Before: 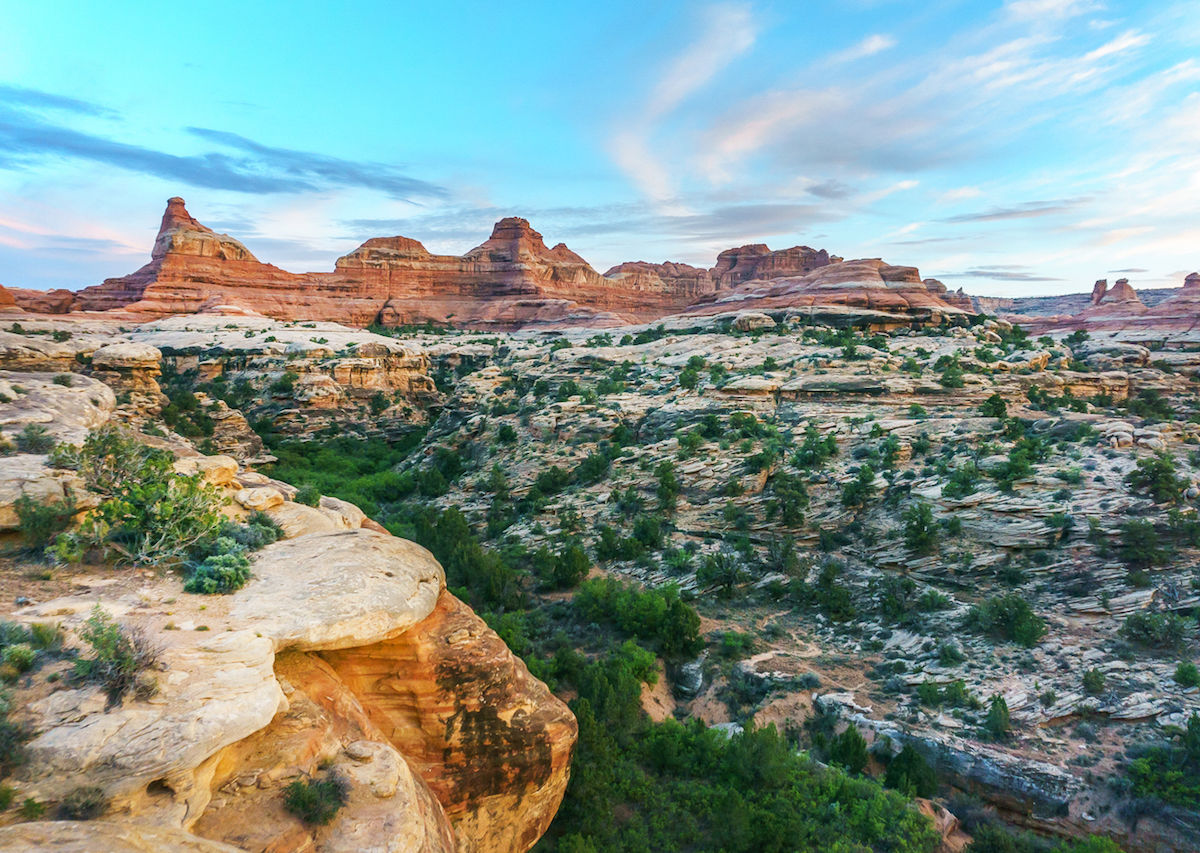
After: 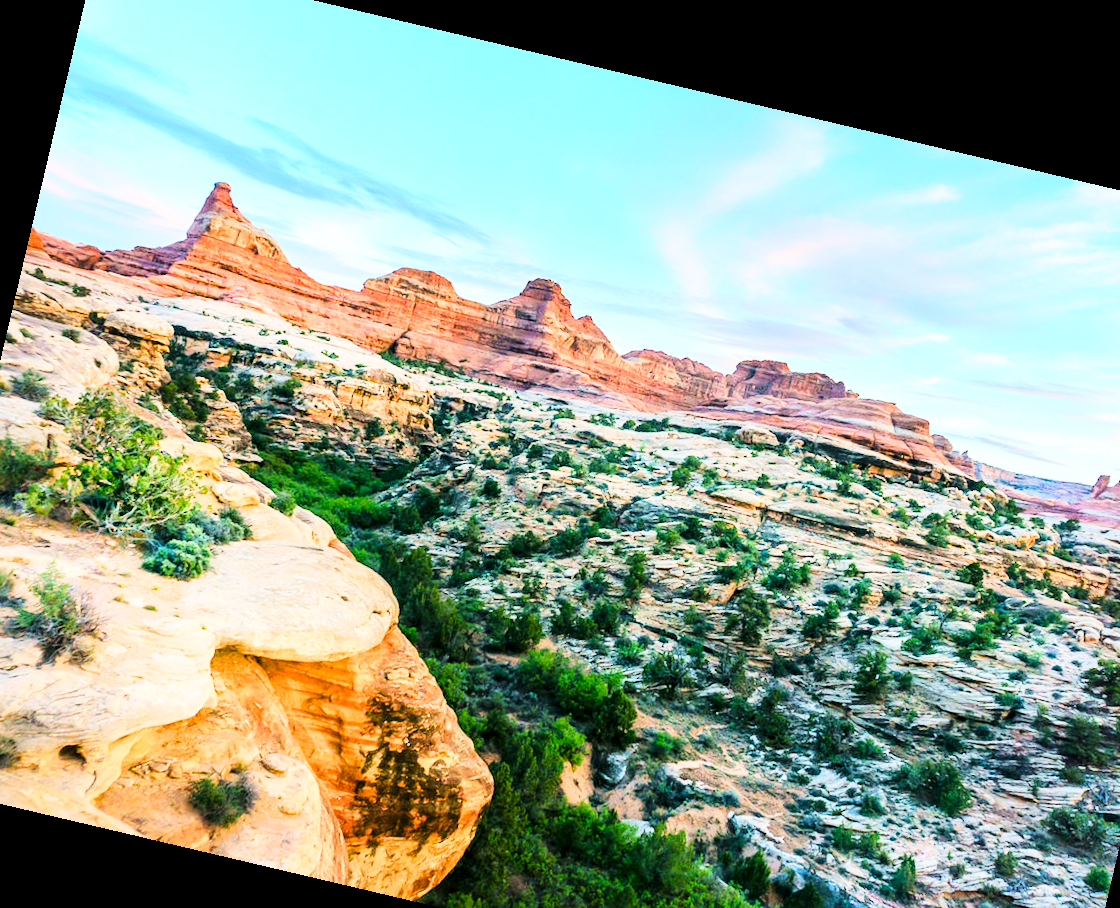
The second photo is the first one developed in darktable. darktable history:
rotate and perspective: rotation 13.27°, automatic cropping off
crop and rotate: left 7.196%, top 4.574%, right 10.605%, bottom 13.178%
tone curve: curves: ch0 [(0, 0) (0.004, 0) (0.133, 0.071) (0.325, 0.456) (0.832, 0.957) (1, 1)], color space Lab, linked channels, preserve colors none
local contrast: mode bilateral grid, contrast 20, coarseness 50, detail 120%, midtone range 0.2
color balance rgb: perceptual saturation grading › global saturation 20%, perceptual saturation grading › highlights -50%, perceptual saturation grading › shadows 30%
